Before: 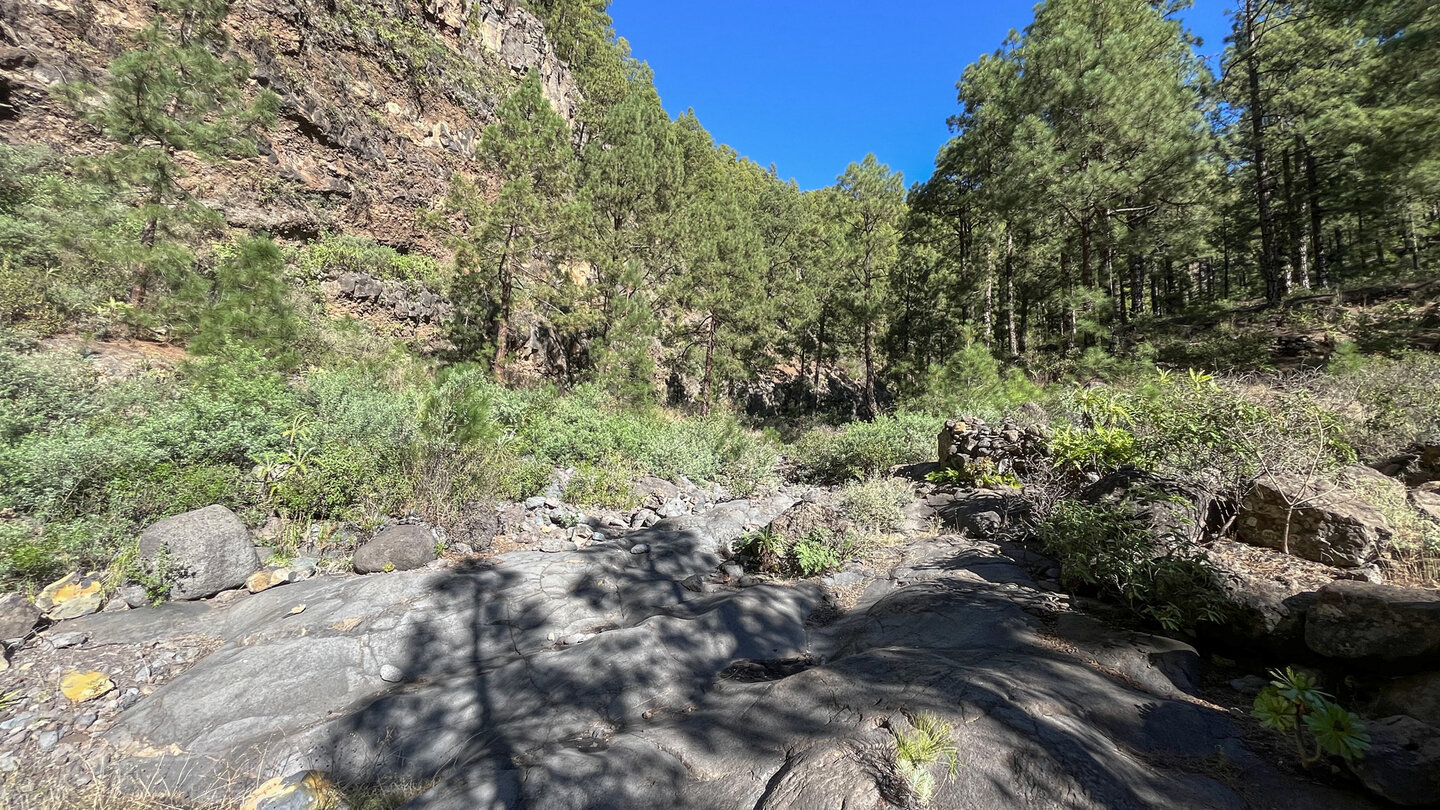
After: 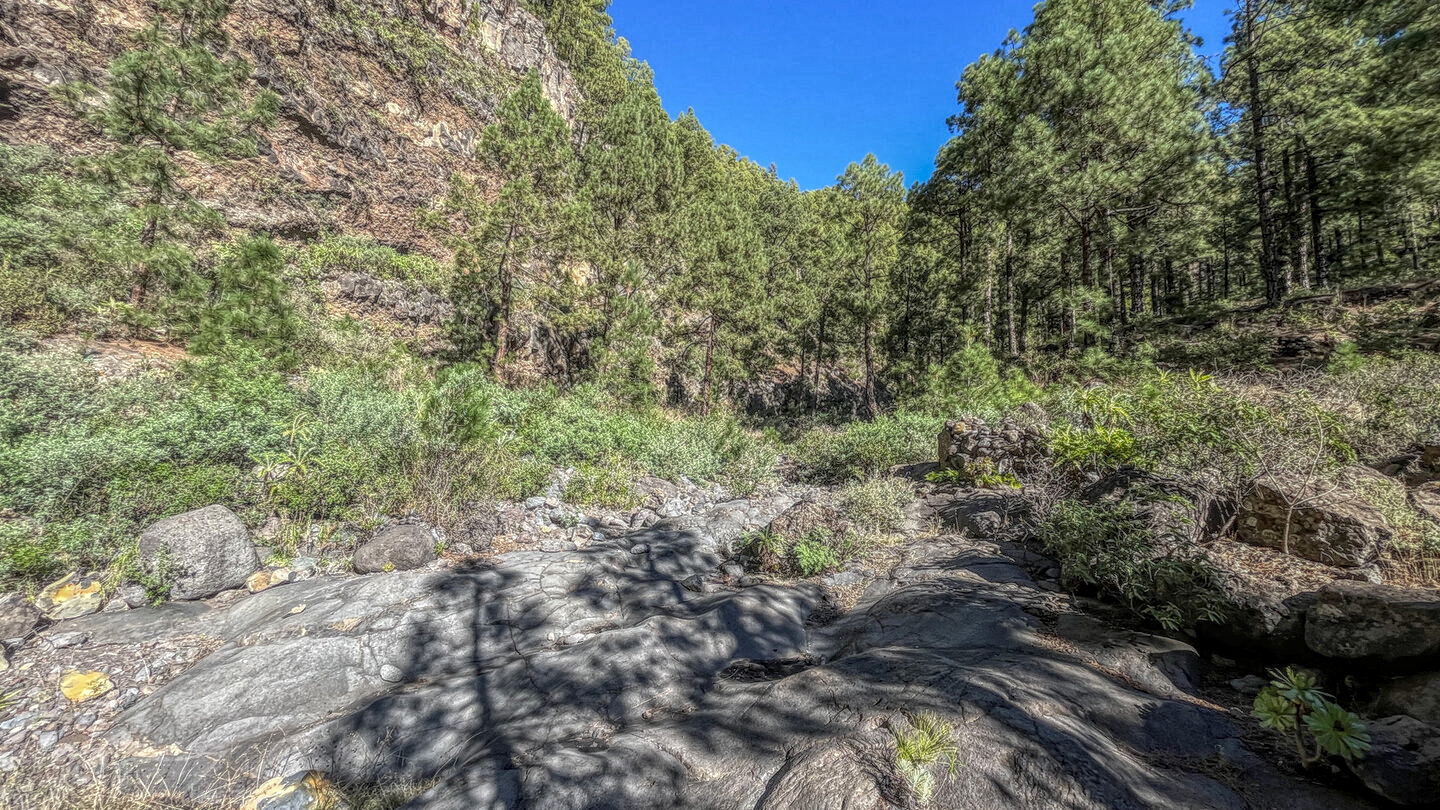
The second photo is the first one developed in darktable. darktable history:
local contrast: highlights 3%, shadows 6%, detail 201%, midtone range 0.247
